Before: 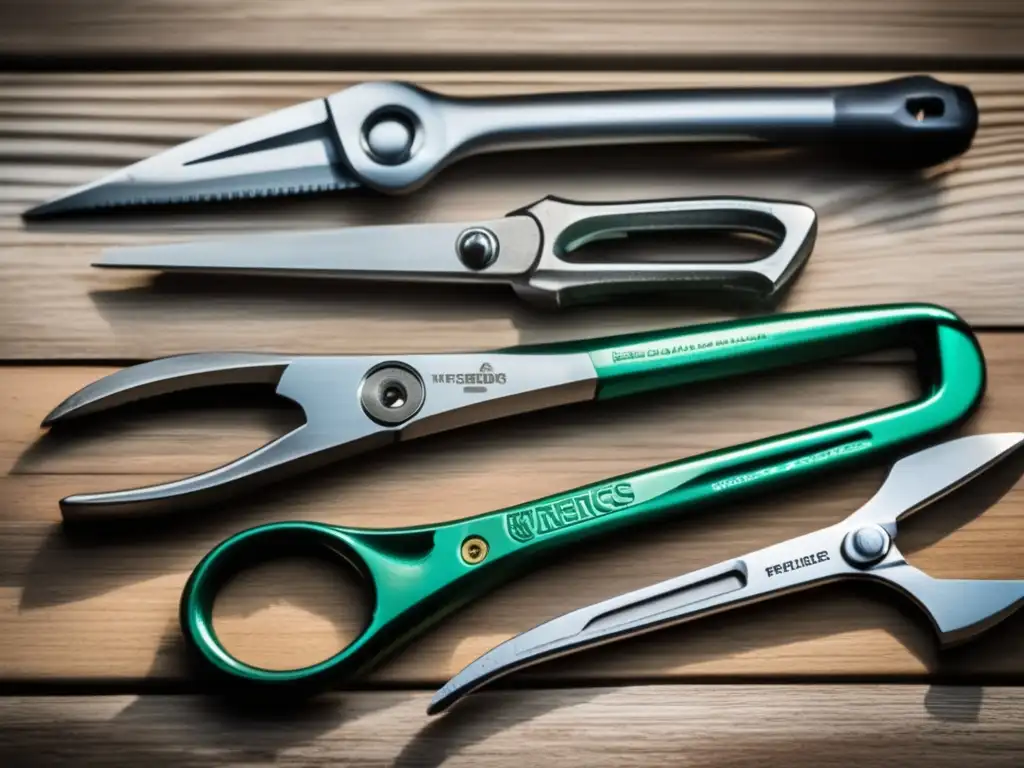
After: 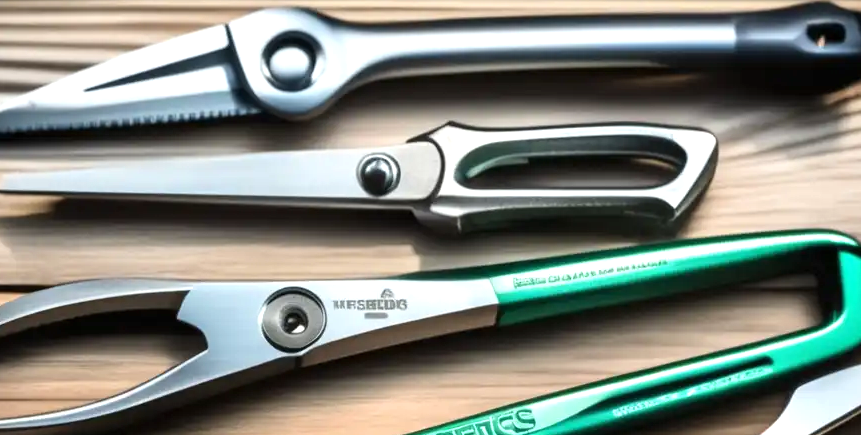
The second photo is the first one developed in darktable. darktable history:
exposure: black level correction 0, exposure 0.59 EV, compensate highlight preservation false
crop and rotate: left 9.681%, top 9.733%, right 6.208%, bottom 33.538%
